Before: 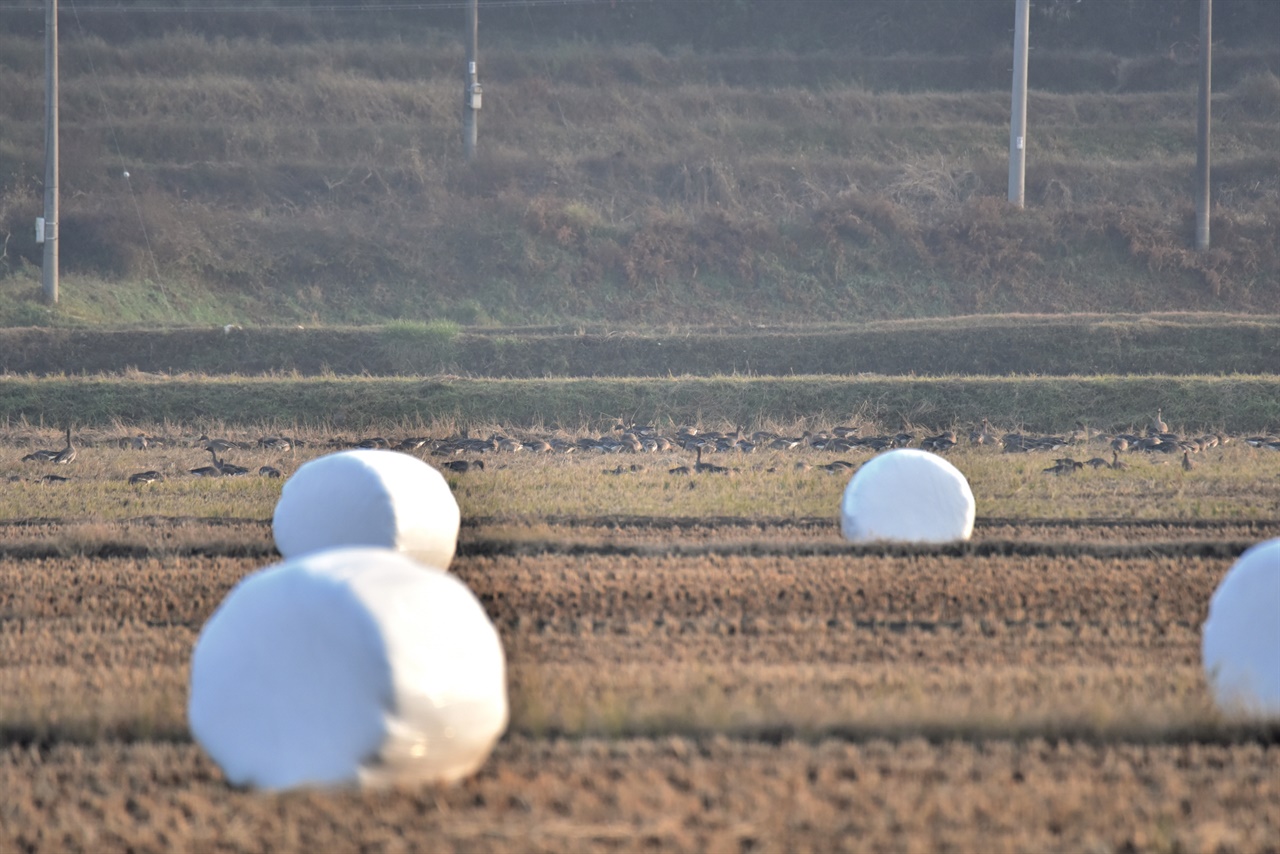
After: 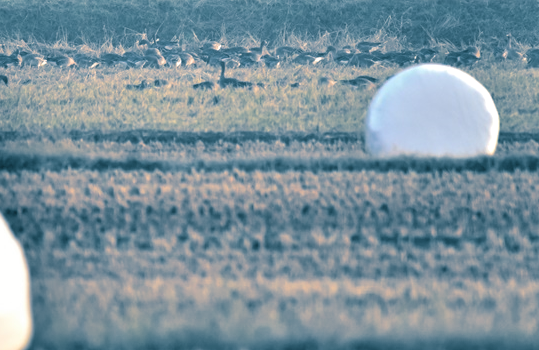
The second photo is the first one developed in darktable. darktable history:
crop: left 37.221%, top 45.169%, right 20.63%, bottom 13.777%
tone equalizer: -8 EV 1 EV, -7 EV 1 EV, -6 EV 1 EV, -5 EV 1 EV, -4 EV 1 EV, -3 EV 0.75 EV, -2 EV 0.5 EV, -1 EV 0.25 EV
split-toning: shadows › hue 212.4°, balance -70
